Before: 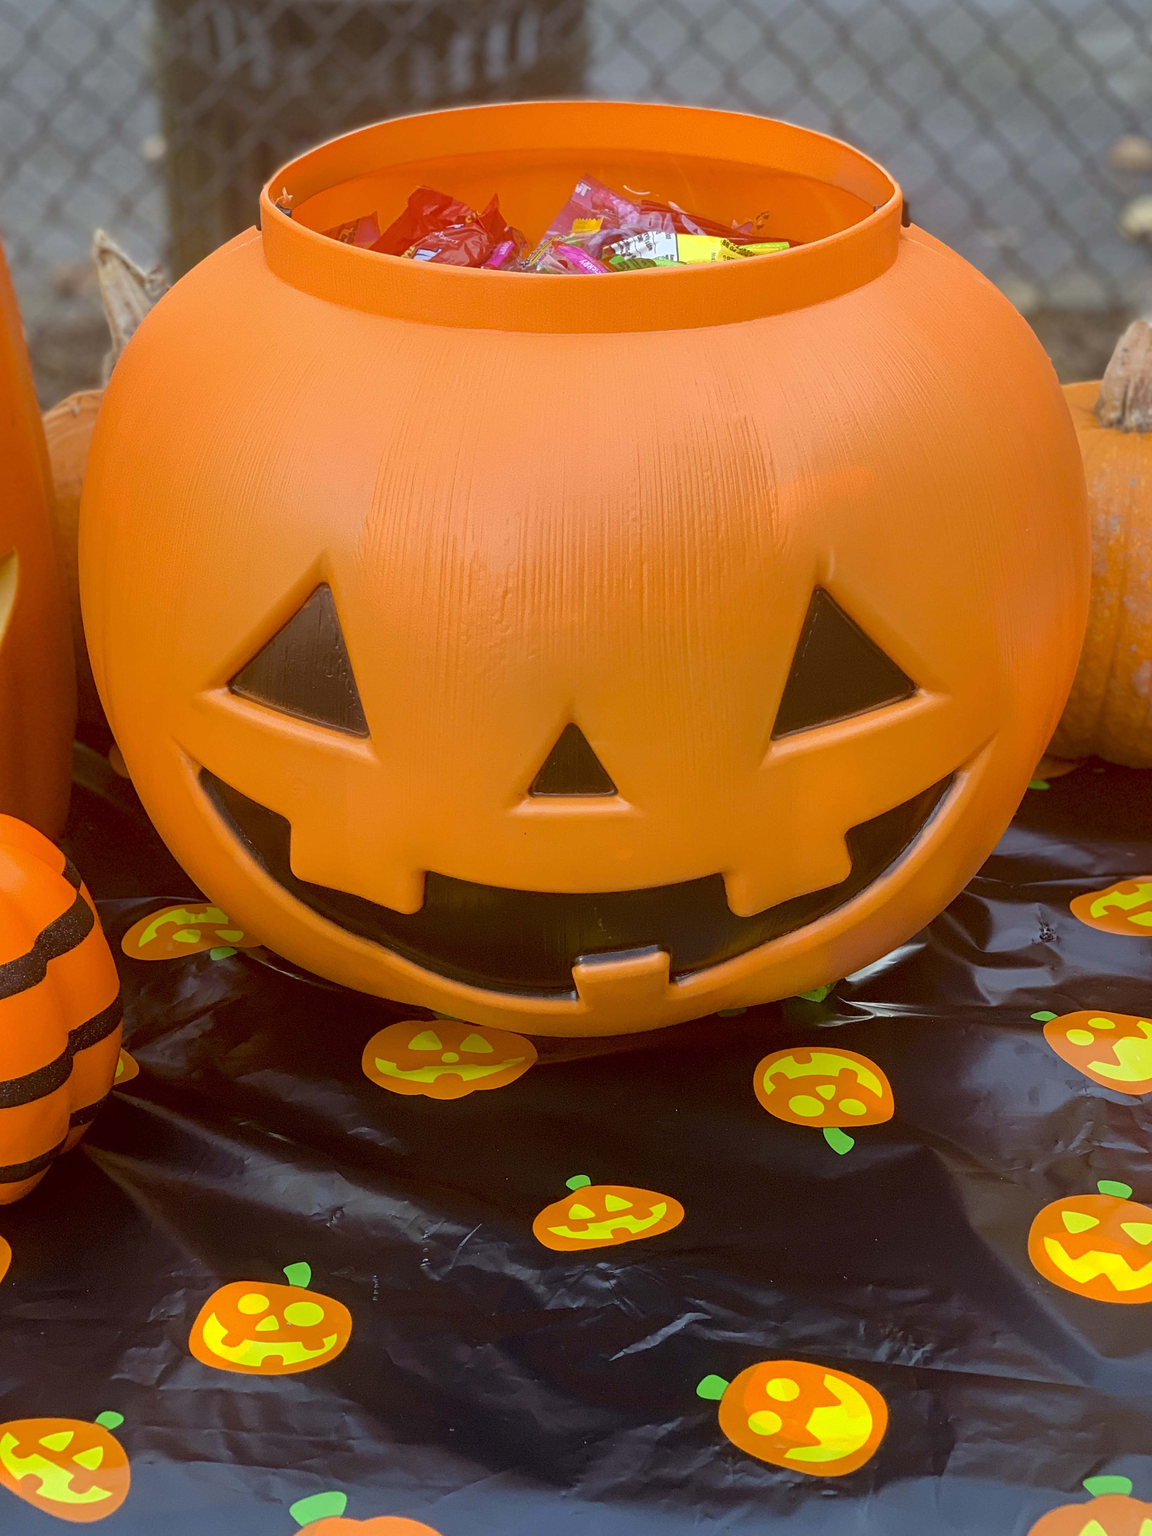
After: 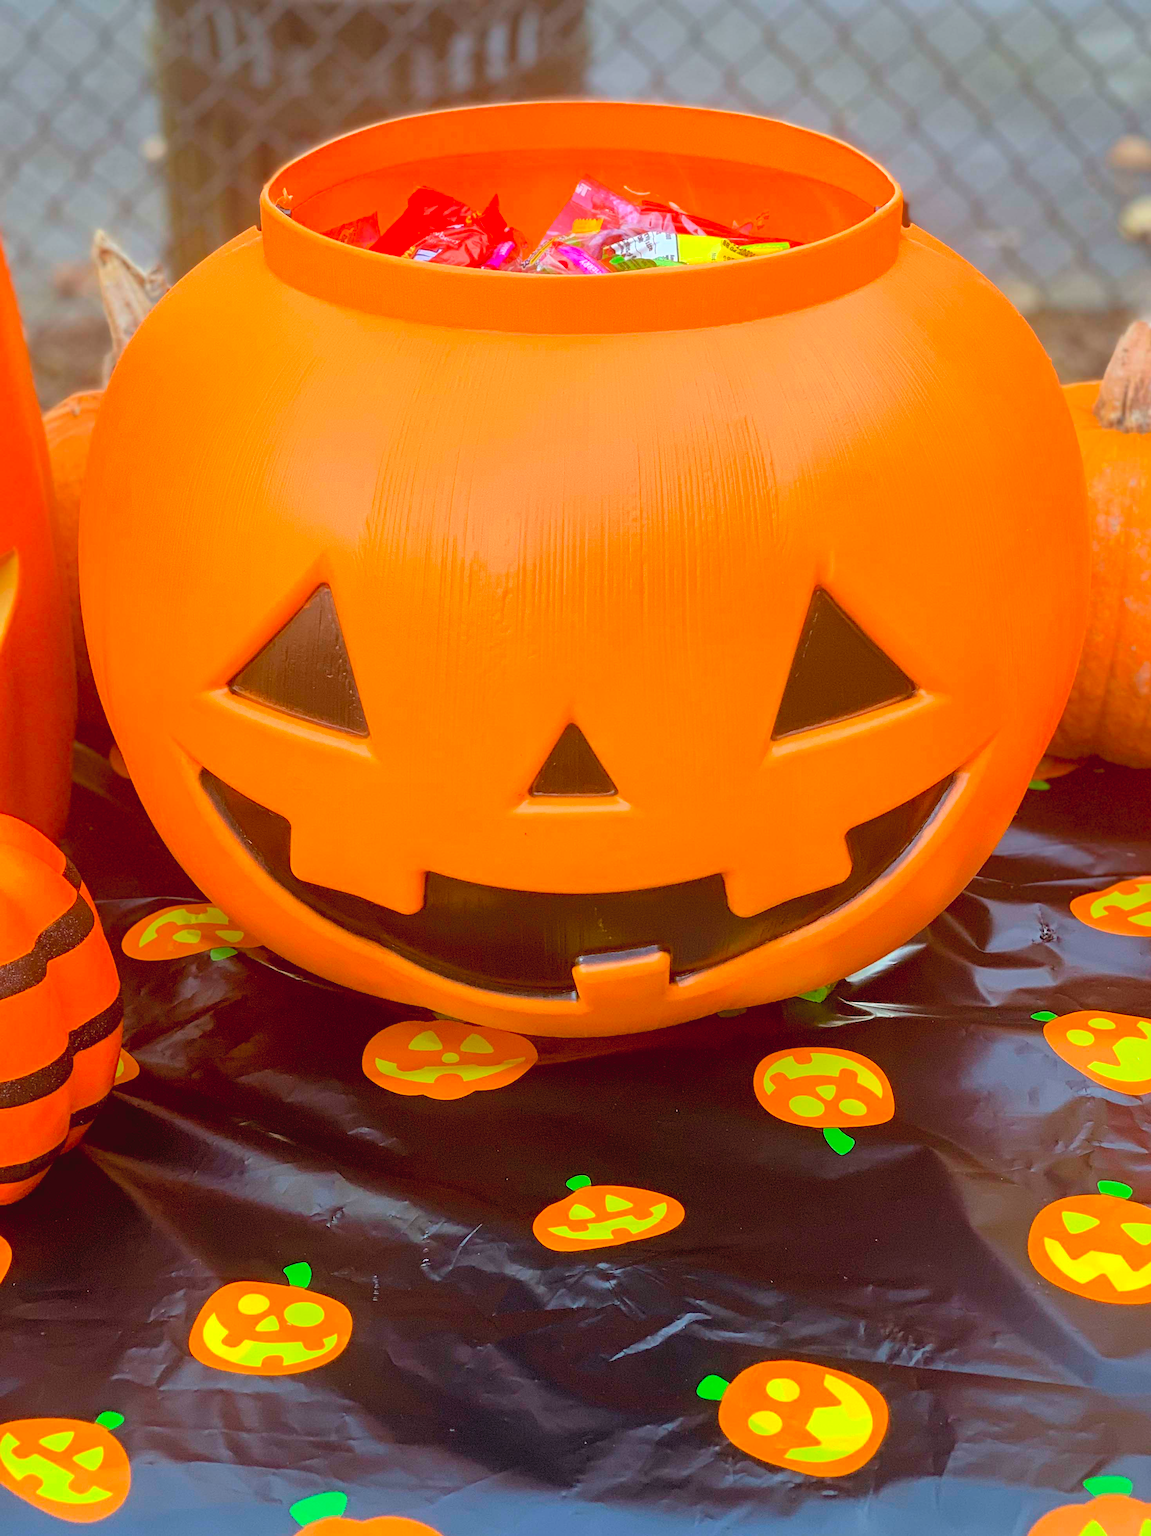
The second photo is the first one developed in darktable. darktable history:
contrast brightness saturation: contrast 0.07, brightness 0.18, saturation 0.4
